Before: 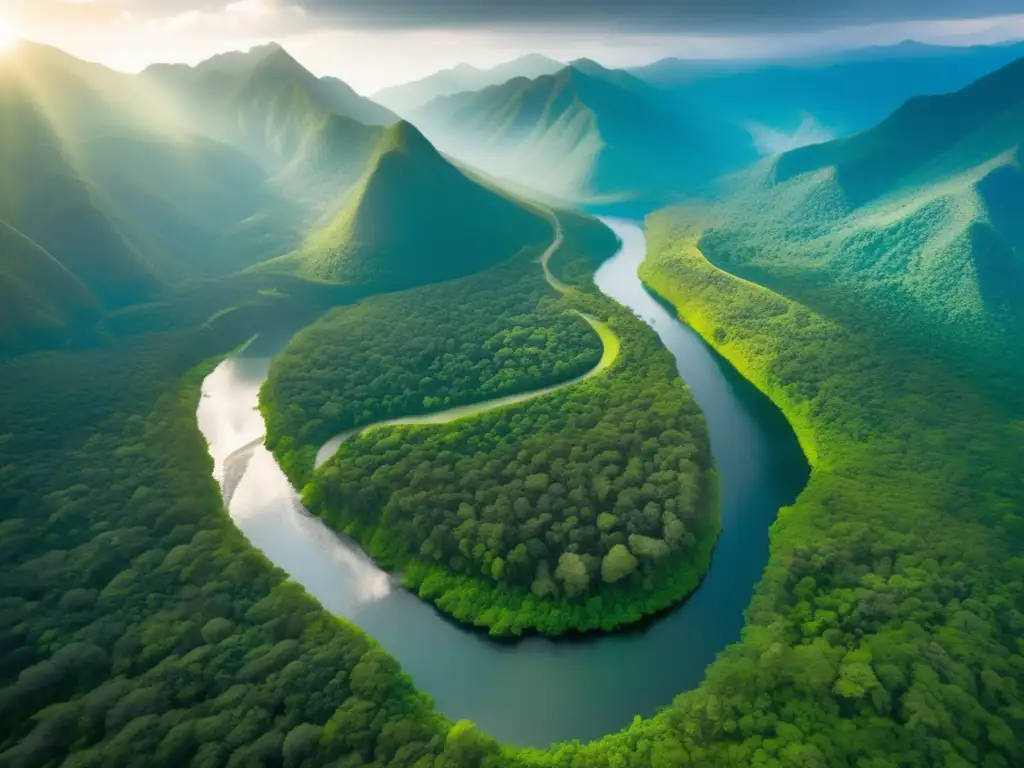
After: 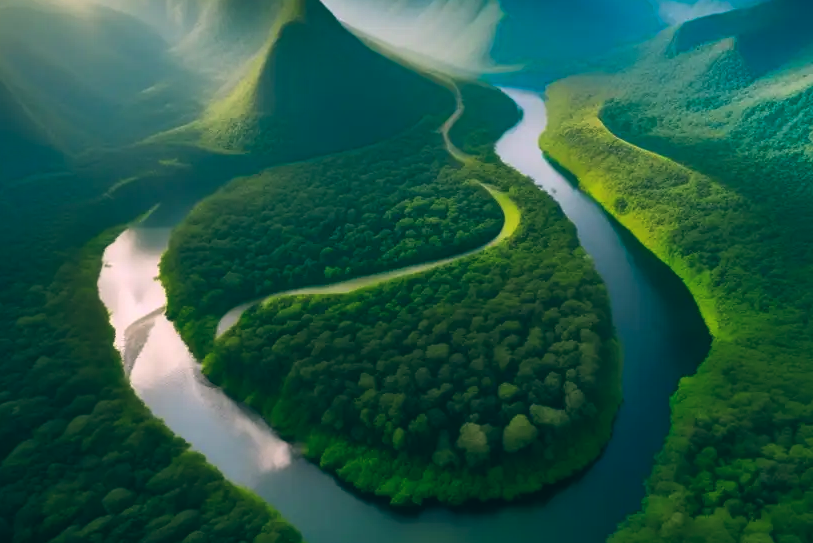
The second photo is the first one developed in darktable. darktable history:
crop: left 9.712%, top 16.928%, right 10.845%, bottom 12.332%
color balance: lift [1.016, 0.983, 1, 1.017], gamma [0.78, 1.018, 1.043, 0.957], gain [0.786, 1.063, 0.937, 1.017], input saturation 118.26%, contrast 13.43%, contrast fulcrum 21.62%, output saturation 82.76%
